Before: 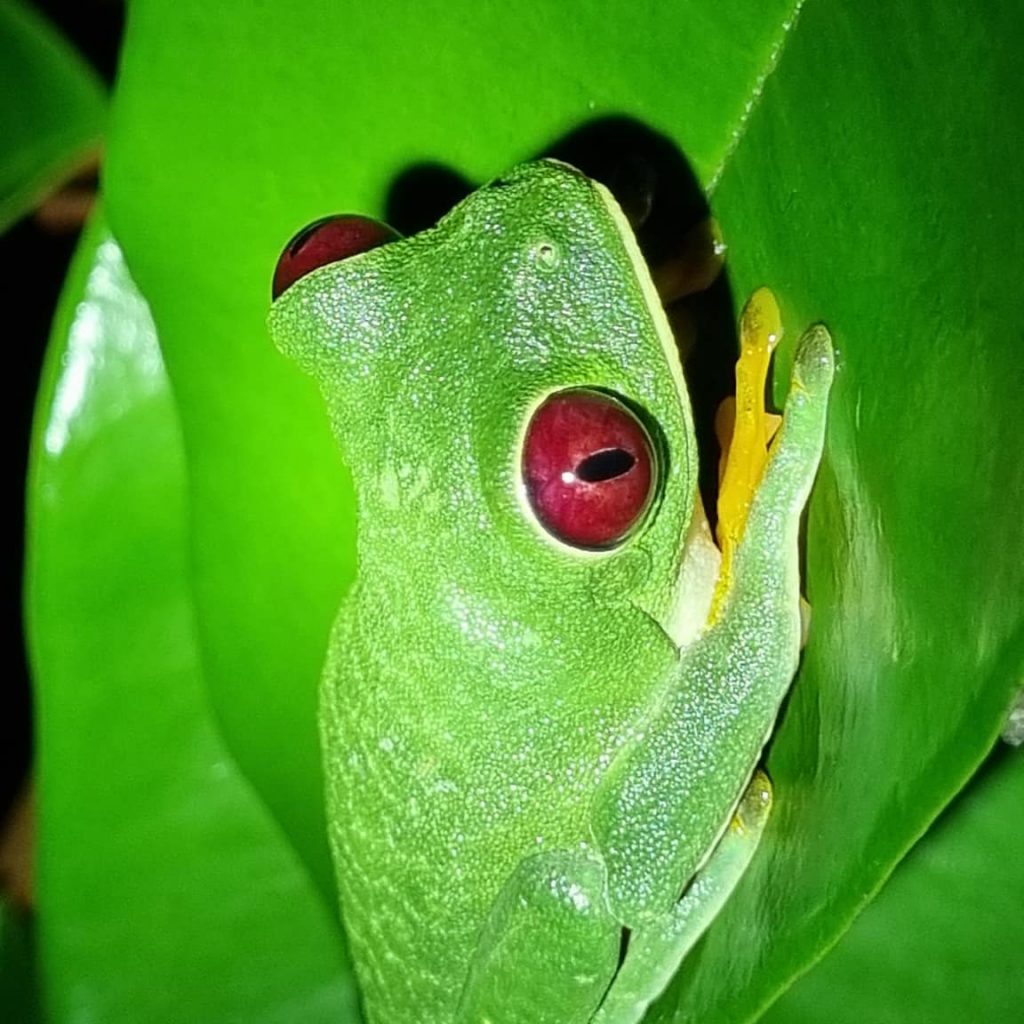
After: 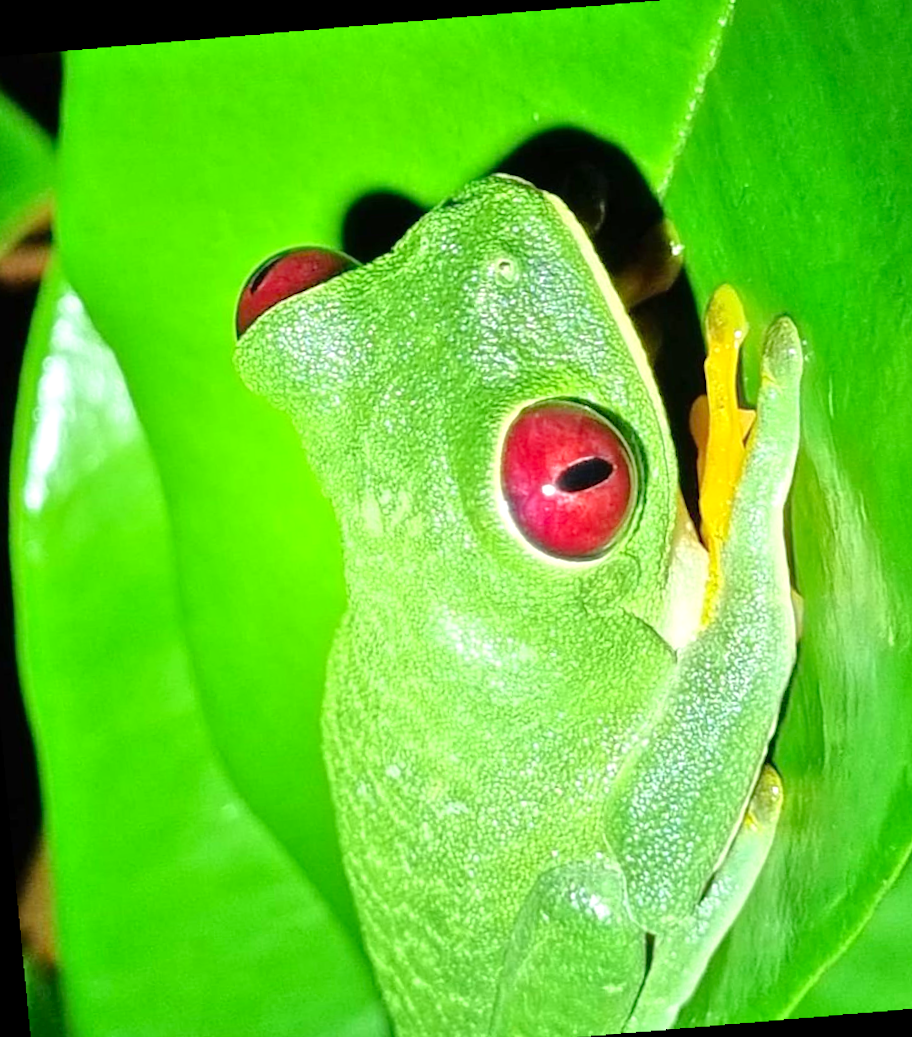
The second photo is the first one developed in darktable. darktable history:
tone equalizer: -7 EV 0.15 EV, -6 EV 0.6 EV, -5 EV 1.15 EV, -4 EV 1.33 EV, -3 EV 1.15 EV, -2 EV 0.6 EV, -1 EV 0.15 EV, mask exposure compensation -0.5 EV
crop and rotate: angle 1°, left 4.281%, top 0.642%, right 11.383%, bottom 2.486%
rotate and perspective: rotation -4.2°, shear 0.006, automatic cropping off
levels: levels [0, 0.435, 0.917]
